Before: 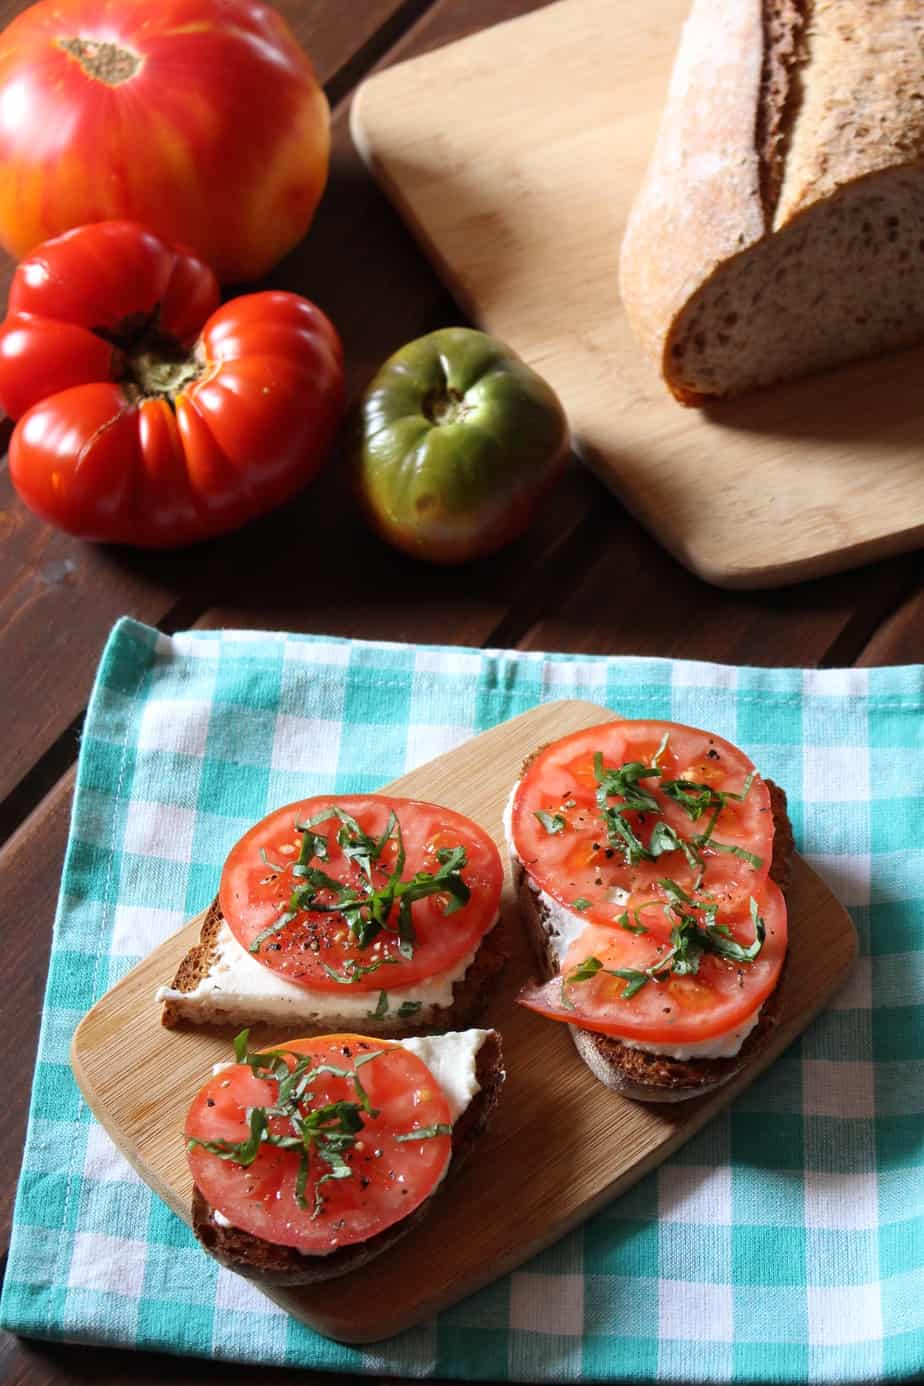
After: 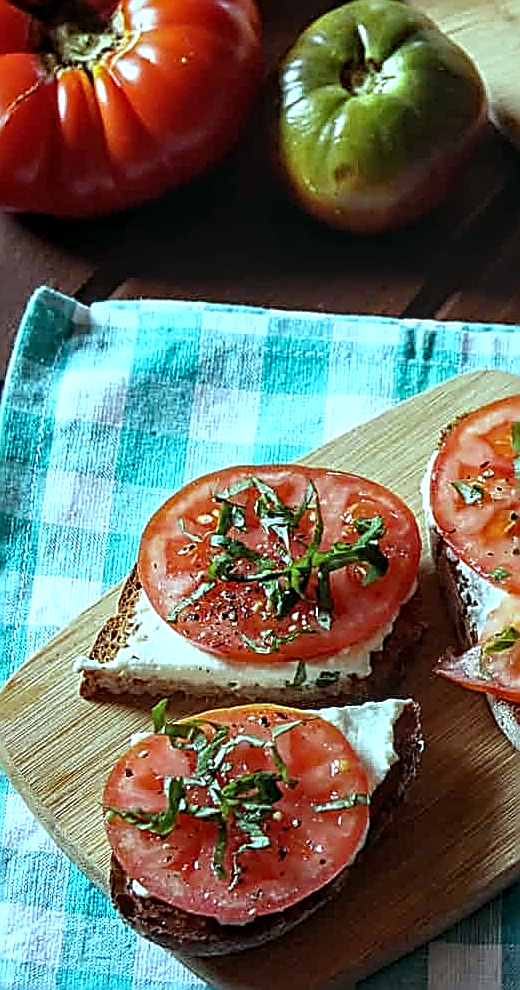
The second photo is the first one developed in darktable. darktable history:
crop: left 8.966%, top 23.852%, right 34.699%, bottom 4.703%
sharpen: amount 2
tone equalizer: on, module defaults
color balance: mode lift, gamma, gain (sRGB), lift [0.997, 0.979, 1.021, 1.011], gamma [1, 1.084, 0.916, 0.998], gain [1, 0.87, 1.13, 1.101], contrast 4.55%, contrast fulcrum 38.24%, output saturation 104.09%
white balance: red 0.967, blue 1.049
local contrast: detail 130%
haze removal: compatibility mode true, adaptive false
